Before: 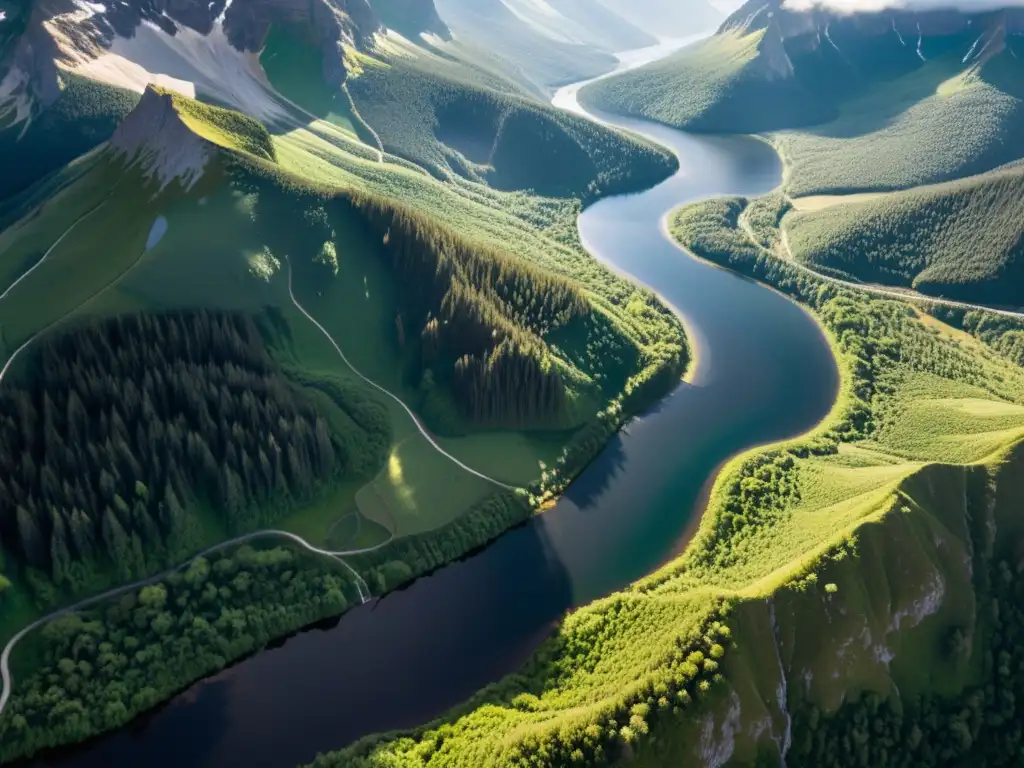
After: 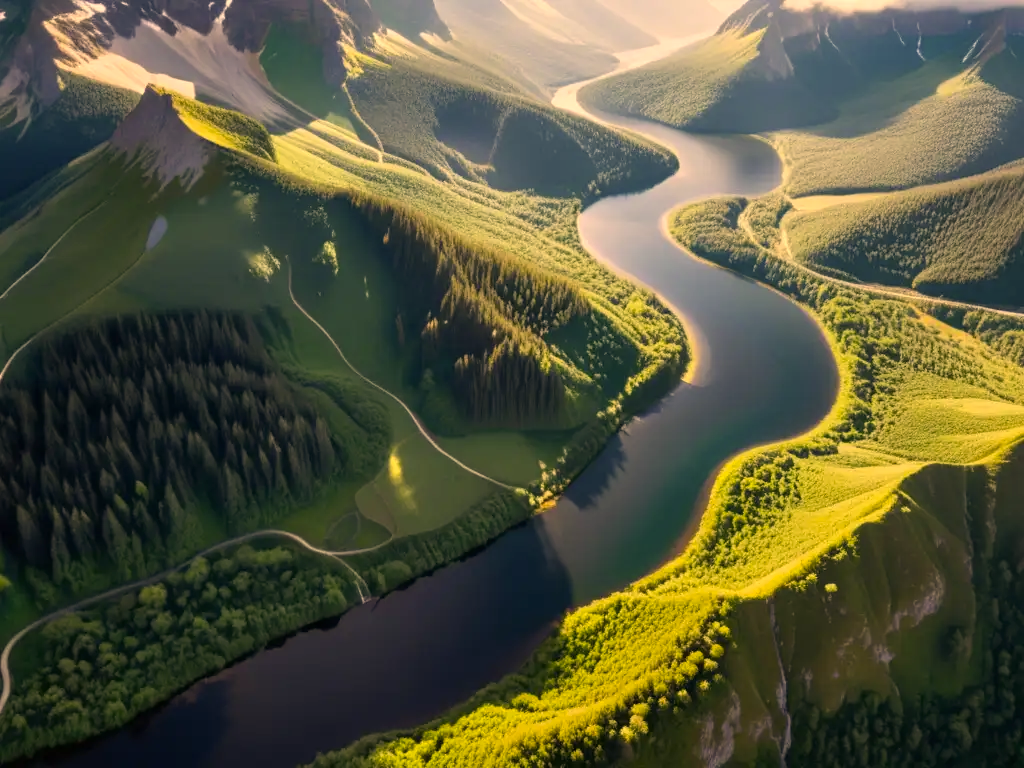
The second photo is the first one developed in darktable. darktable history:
color correction: highlights a* 14.9, highlights b* 30.9
